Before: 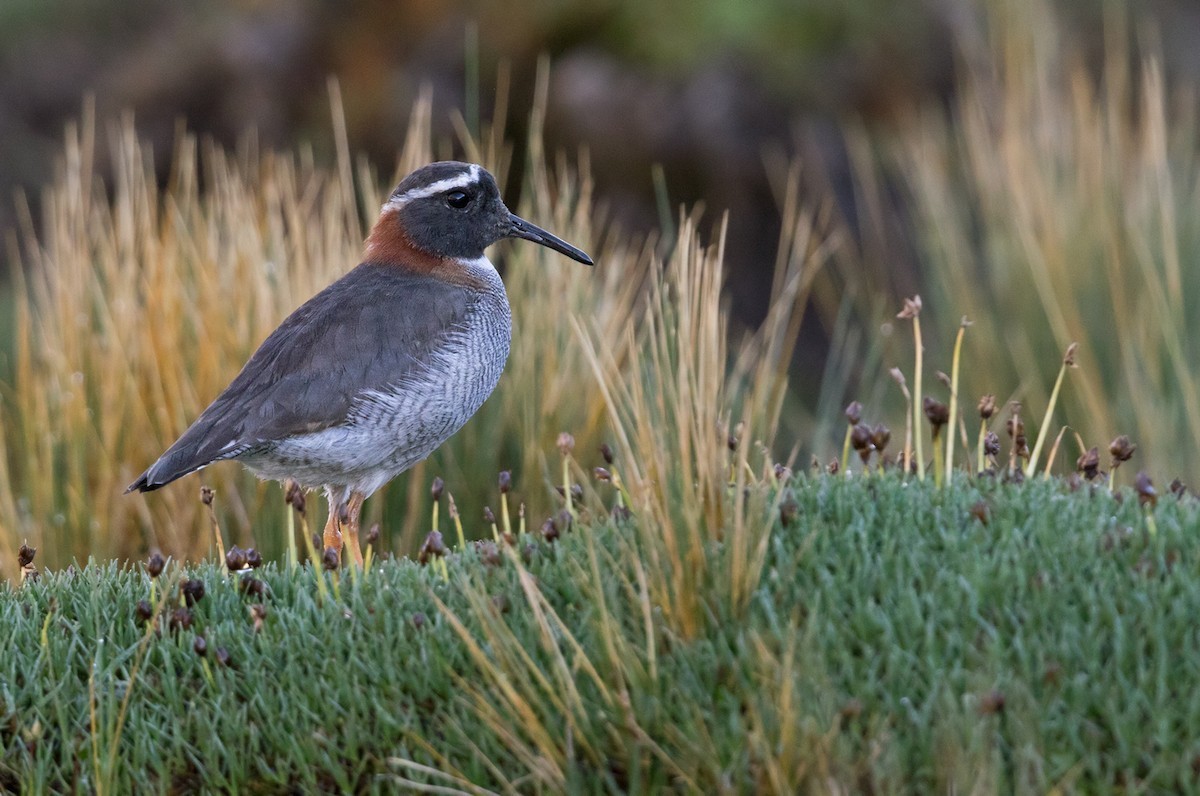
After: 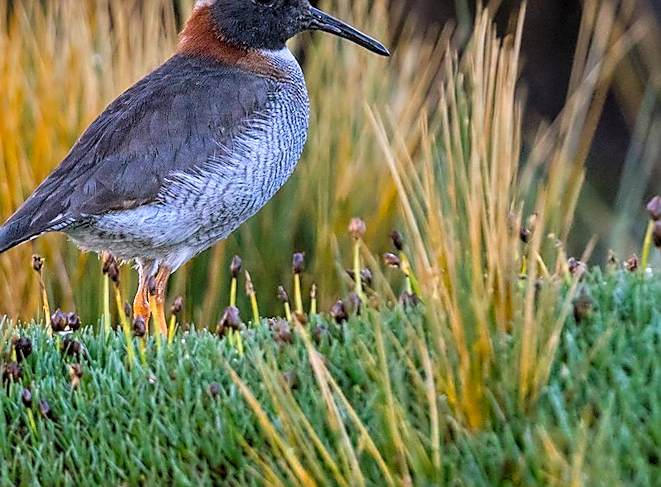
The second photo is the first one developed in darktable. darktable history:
rotate and perspective: rotation 1.69°, lens shift (vertical) -0.023, lens shift (horizontal) -0.291, crop left 0.025, crop right 0.988, crop top 0.092, crop bottom 0.842
graduated density: on, module defaults
sharpen: radius 1.4, amount 1.25, threshold 0.7
crop: left 8.966%, top 23.852%, right 34.699%, bottom 4.703%
local contrast: on, module defaults
contrast brightness saturation: contrast 0.07, brightness 0.18, saturation 0.4
color balance rgb: perceptual saturation grading › global saturation 25%, global vibrance 20%
filmic rgb: white relative exposure 2.45 EV, hardness 6.33
